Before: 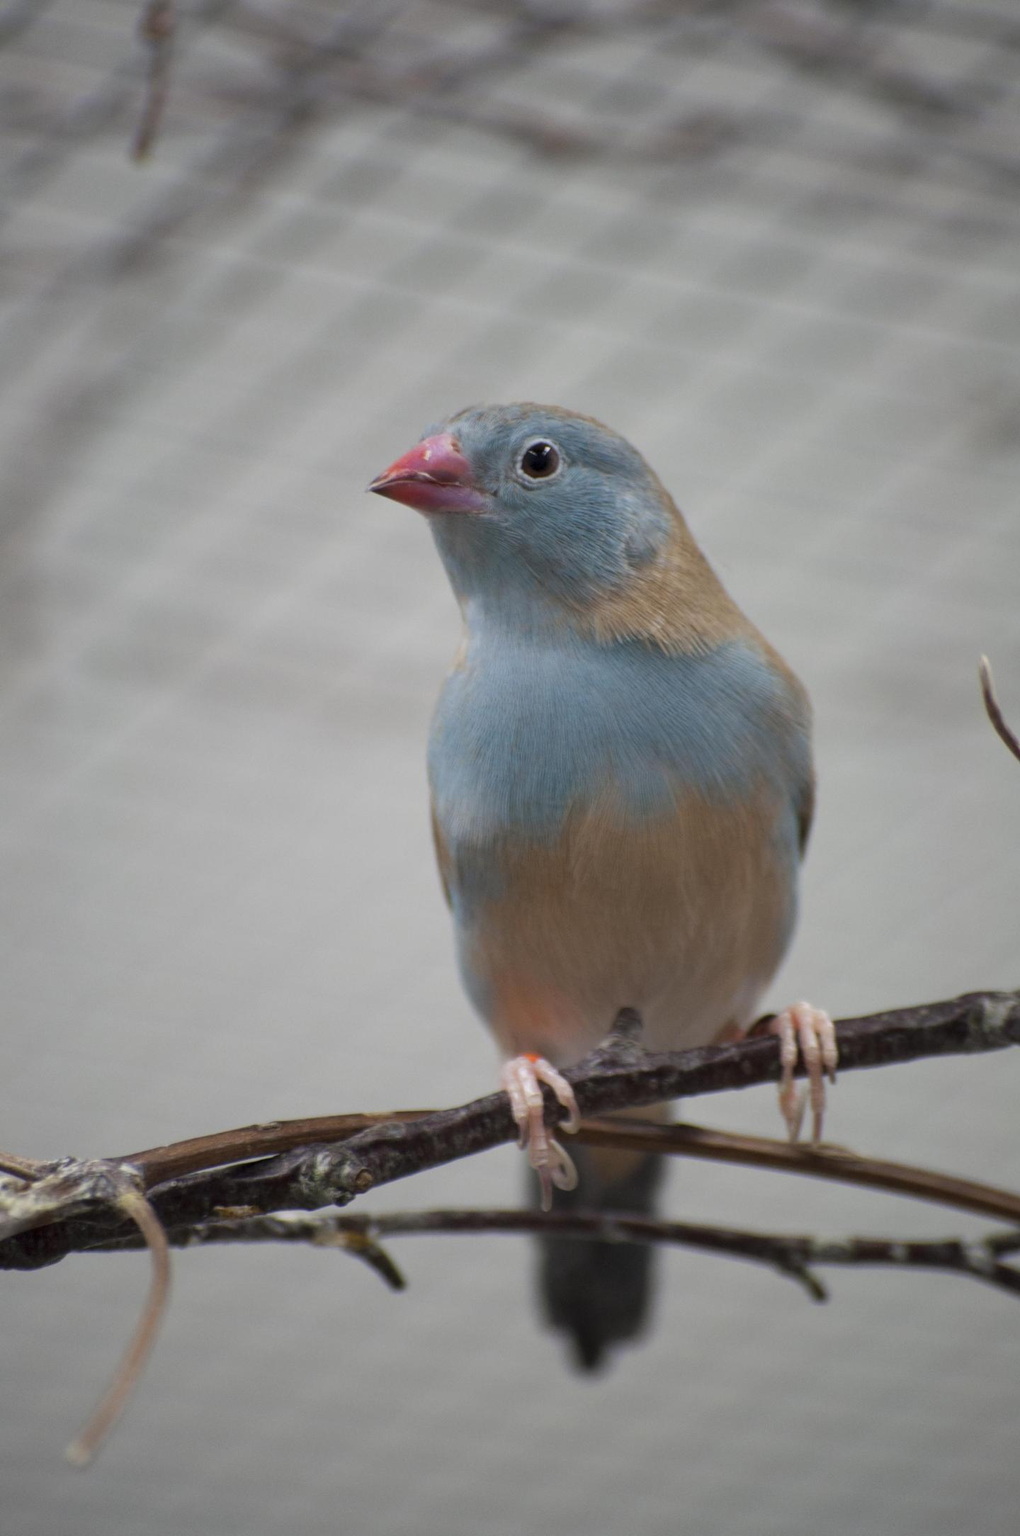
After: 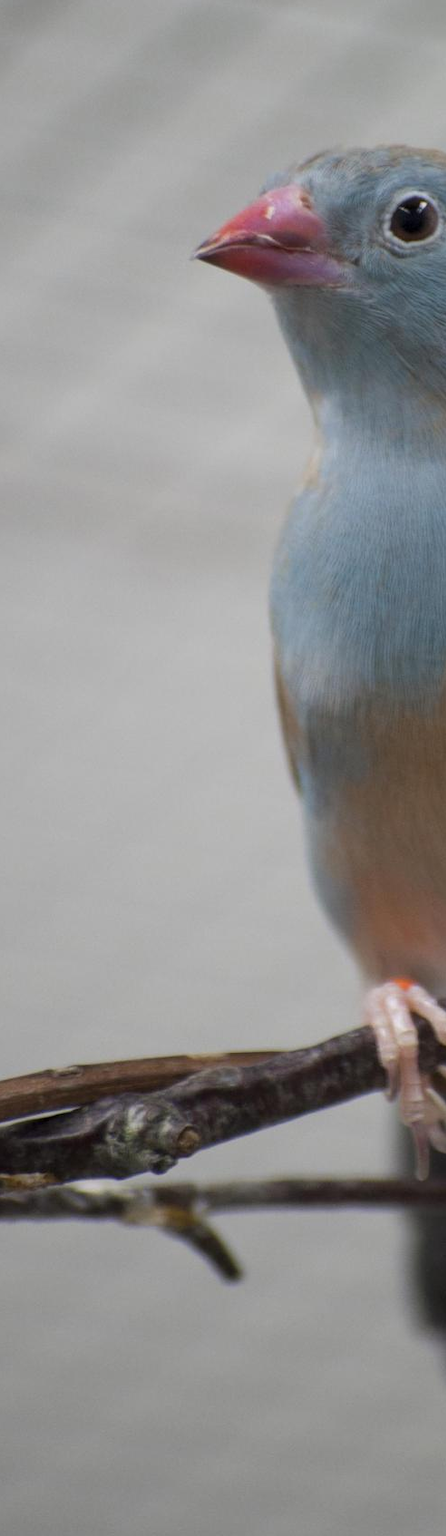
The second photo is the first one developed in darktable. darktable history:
crop and rotate: left 21.306%, top 18.864%, right 44.526%, bottom 2.987%
